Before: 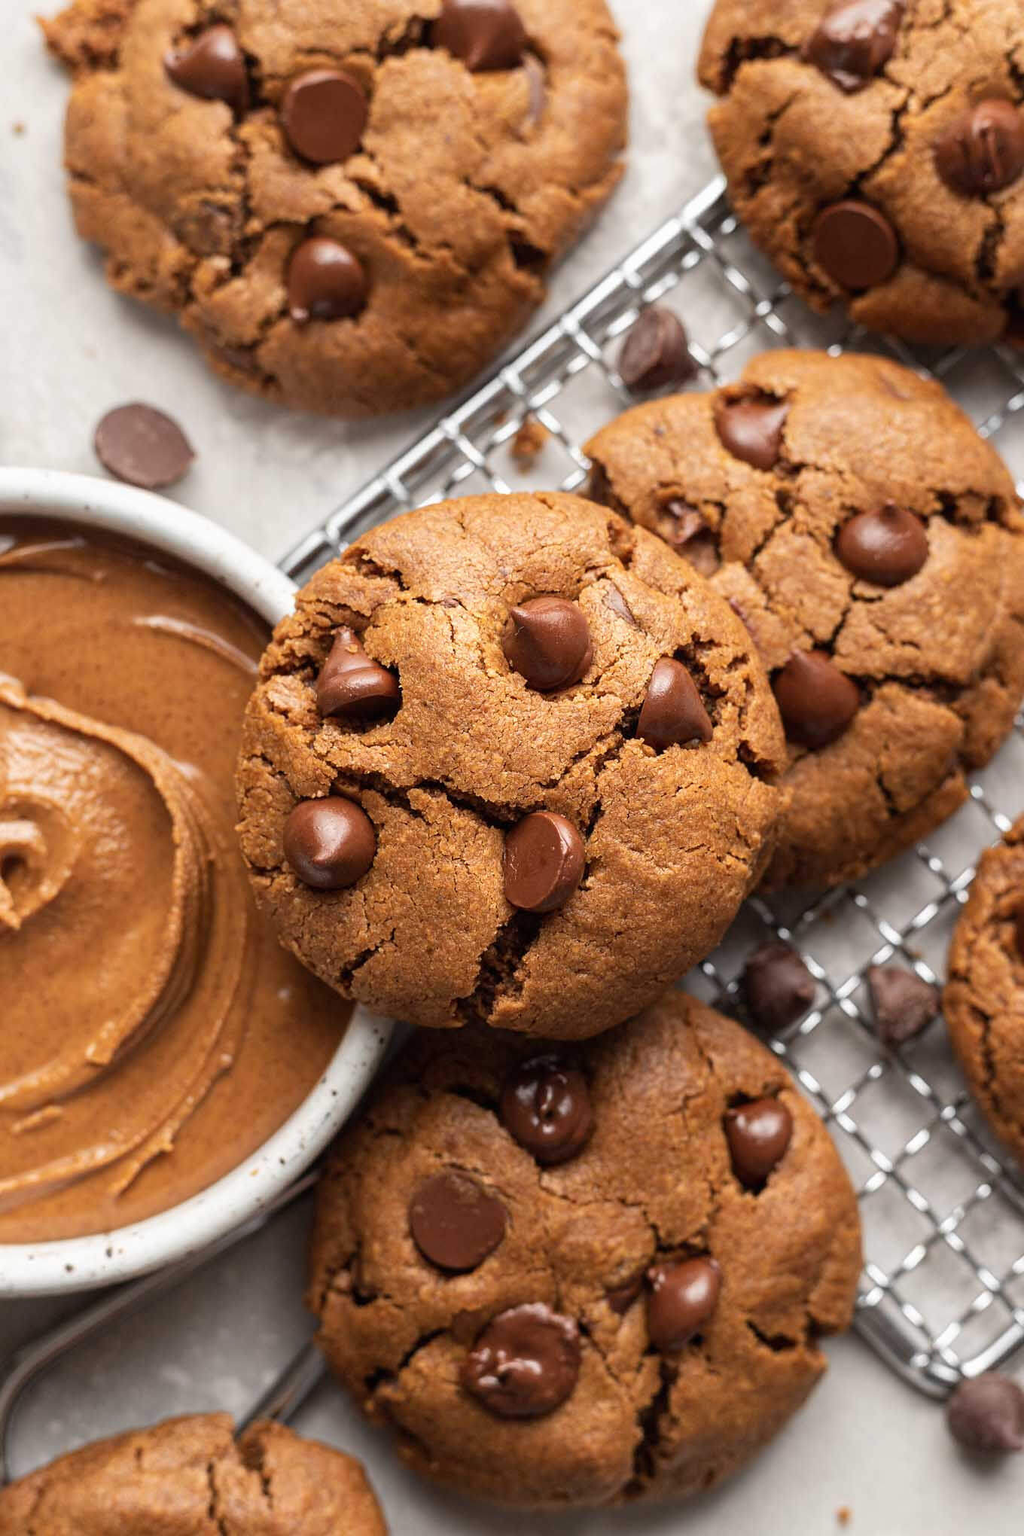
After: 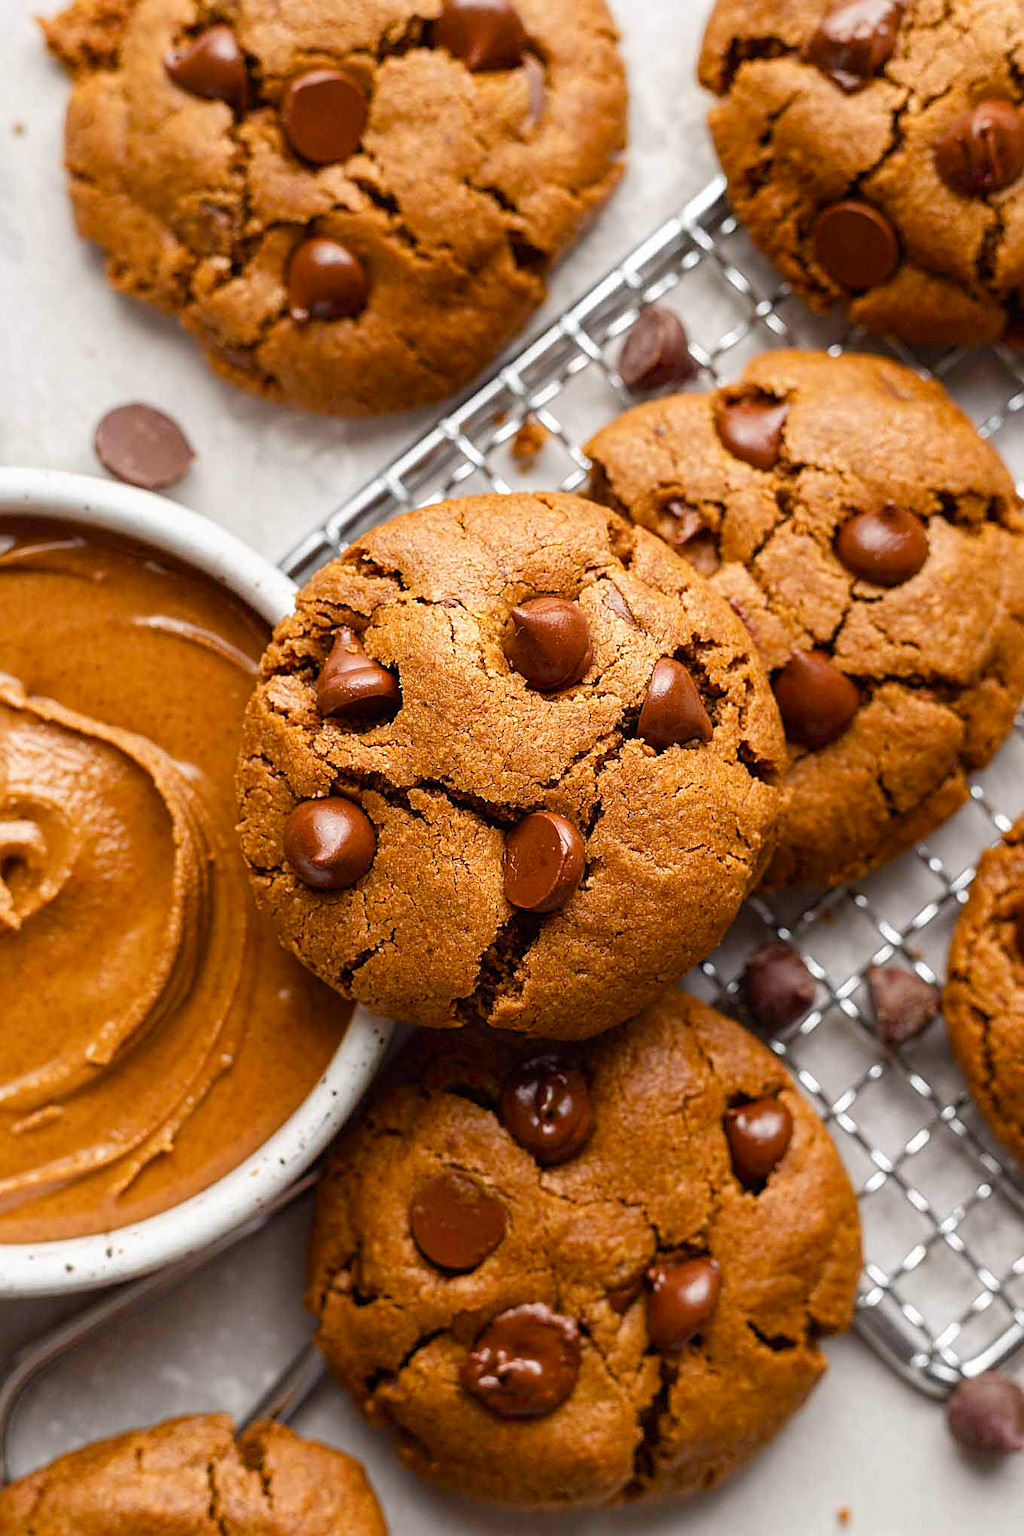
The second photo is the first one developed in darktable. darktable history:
color balance rgb: perceptual saturation grading › global saturation 35%, perceptual saturation grading › highlights -30%, perceptual saturation grading › shadows 35%, perceptual brilliance grading › global brilliance 3%, perceptual brilliance grading › highlights -3%, perceptual brilliance grading › shadows 3%
sharpen: on, module defaults
tone equalizer: on, module defaults
